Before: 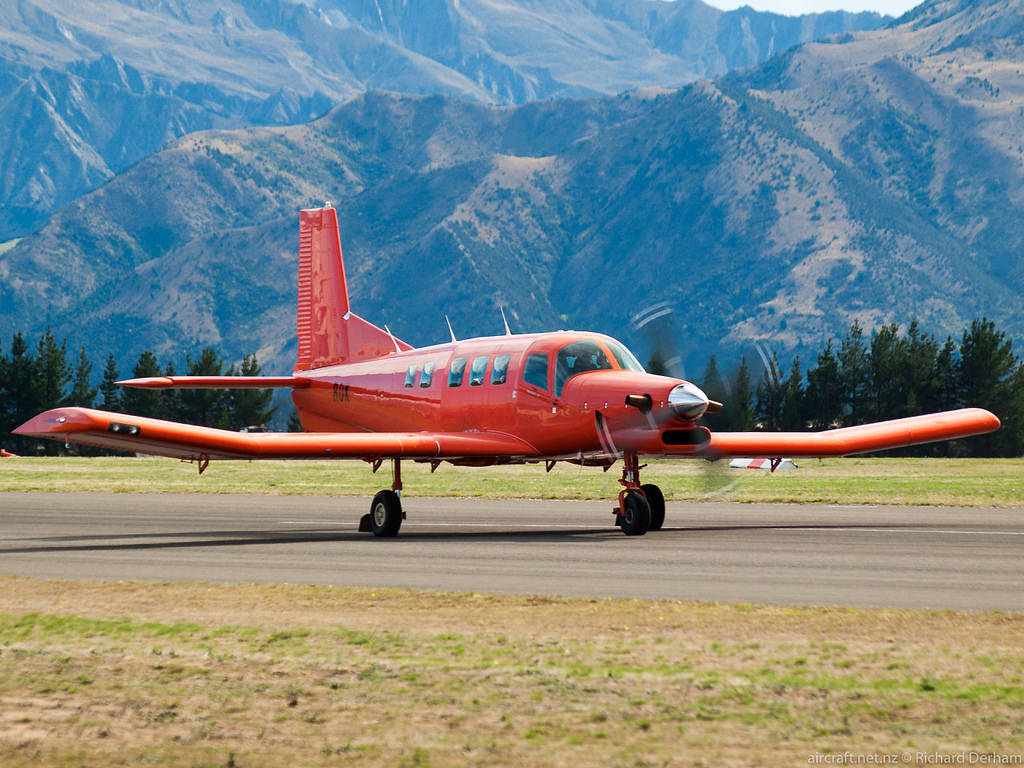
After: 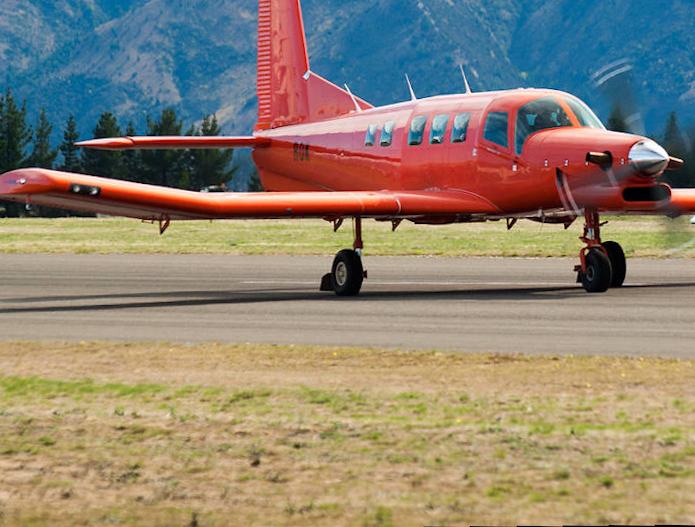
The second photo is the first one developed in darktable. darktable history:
crop and rotate: angle -0.82°, left 3.85%, top 31.828%, right 27.992%
rotate and perspective: rotation -1.24°, automatic cropping off
